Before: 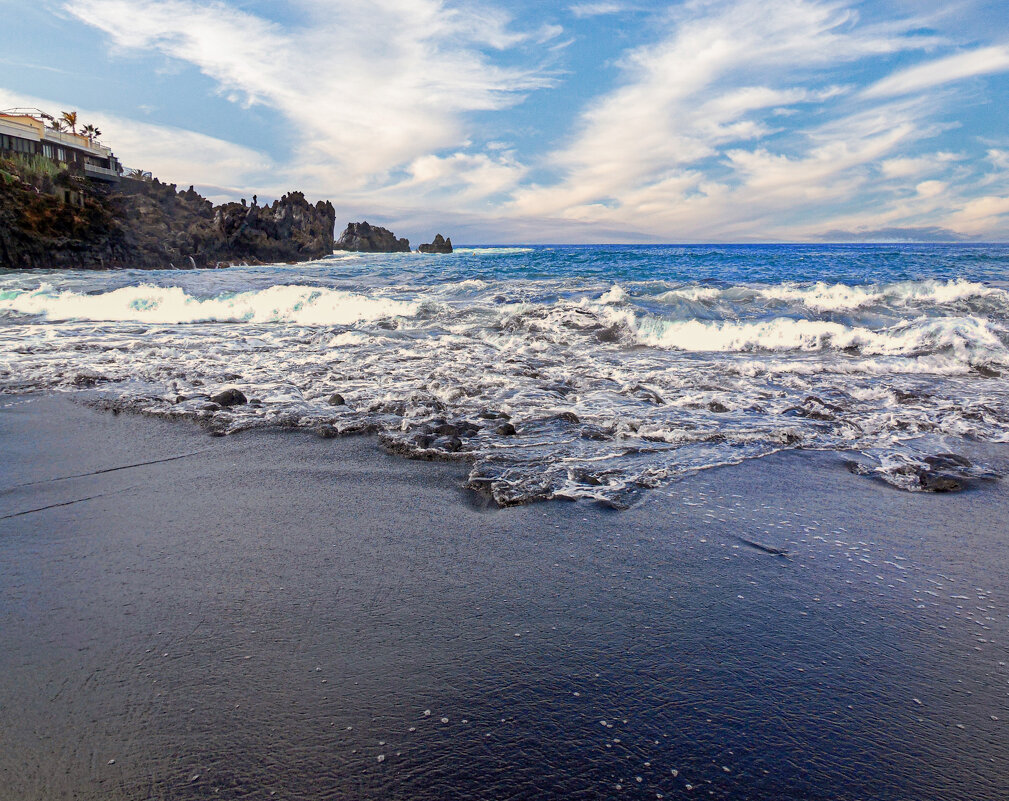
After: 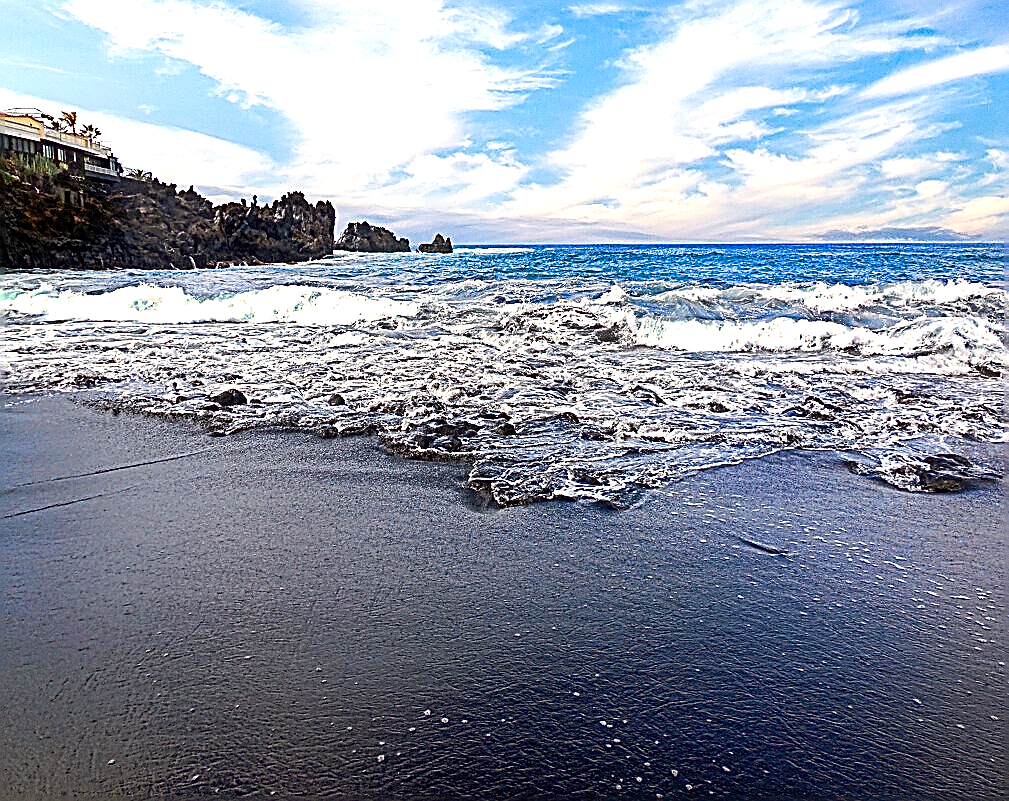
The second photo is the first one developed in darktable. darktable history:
sharpen: amount 1.995
tone equalizer: -8 EV -0.722 EV, -7 EV -0.716 EV, -6 EV -0.625 EV, -5 EV -0.402 EV, -3 EV 0.373 EV, -2 EV 0.6 EV, -1 EV 0.697 EV, +0 EV 0.754 EV, edges refinement/feathering 500, mask exposure compensation -1.57 EV, preserve details guided filter
contrast brightness saturation: saturation 0.132
